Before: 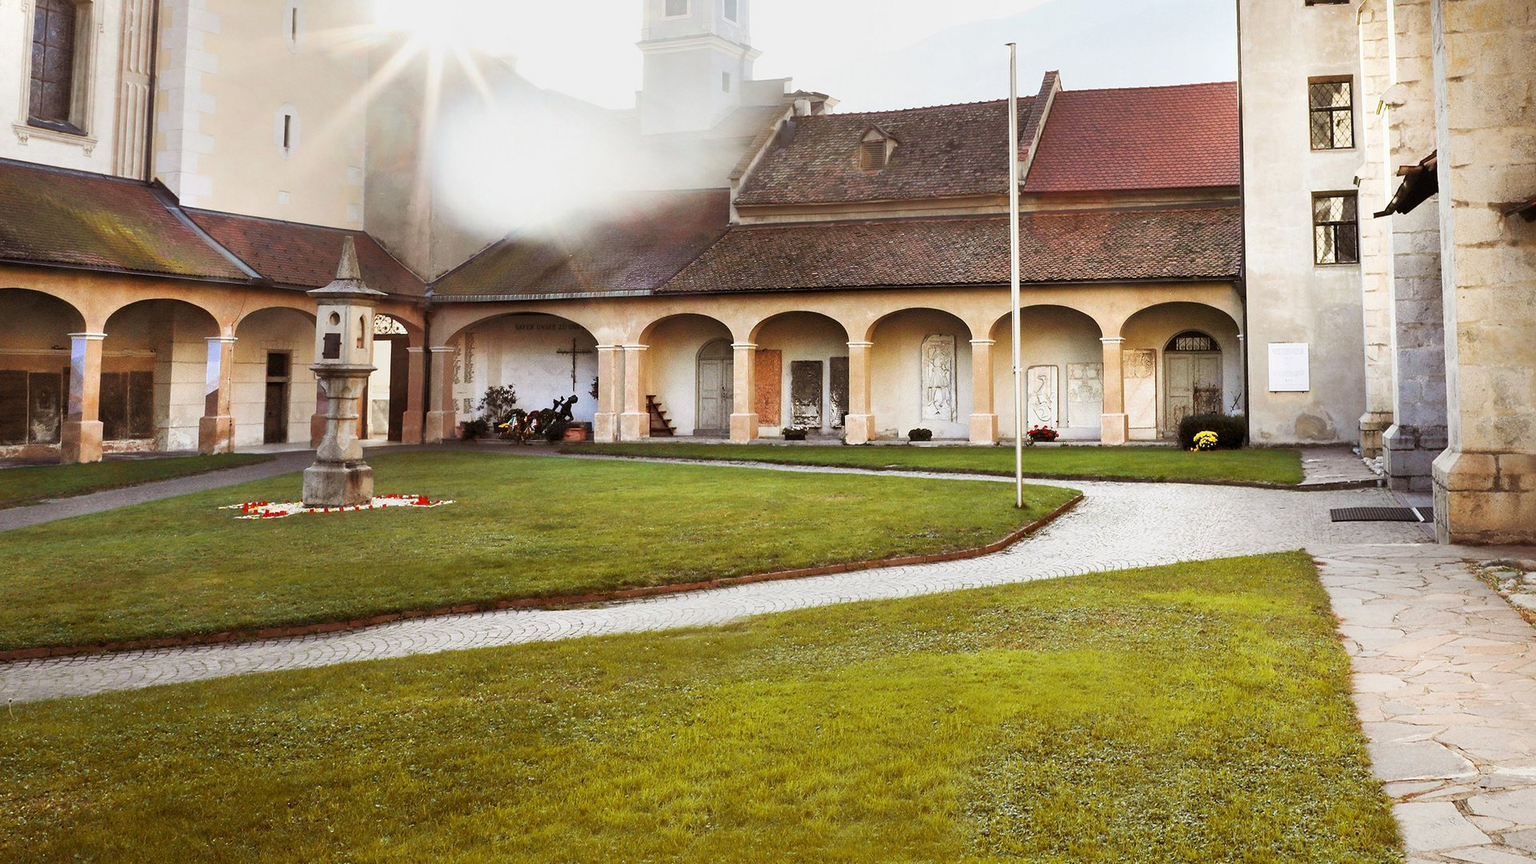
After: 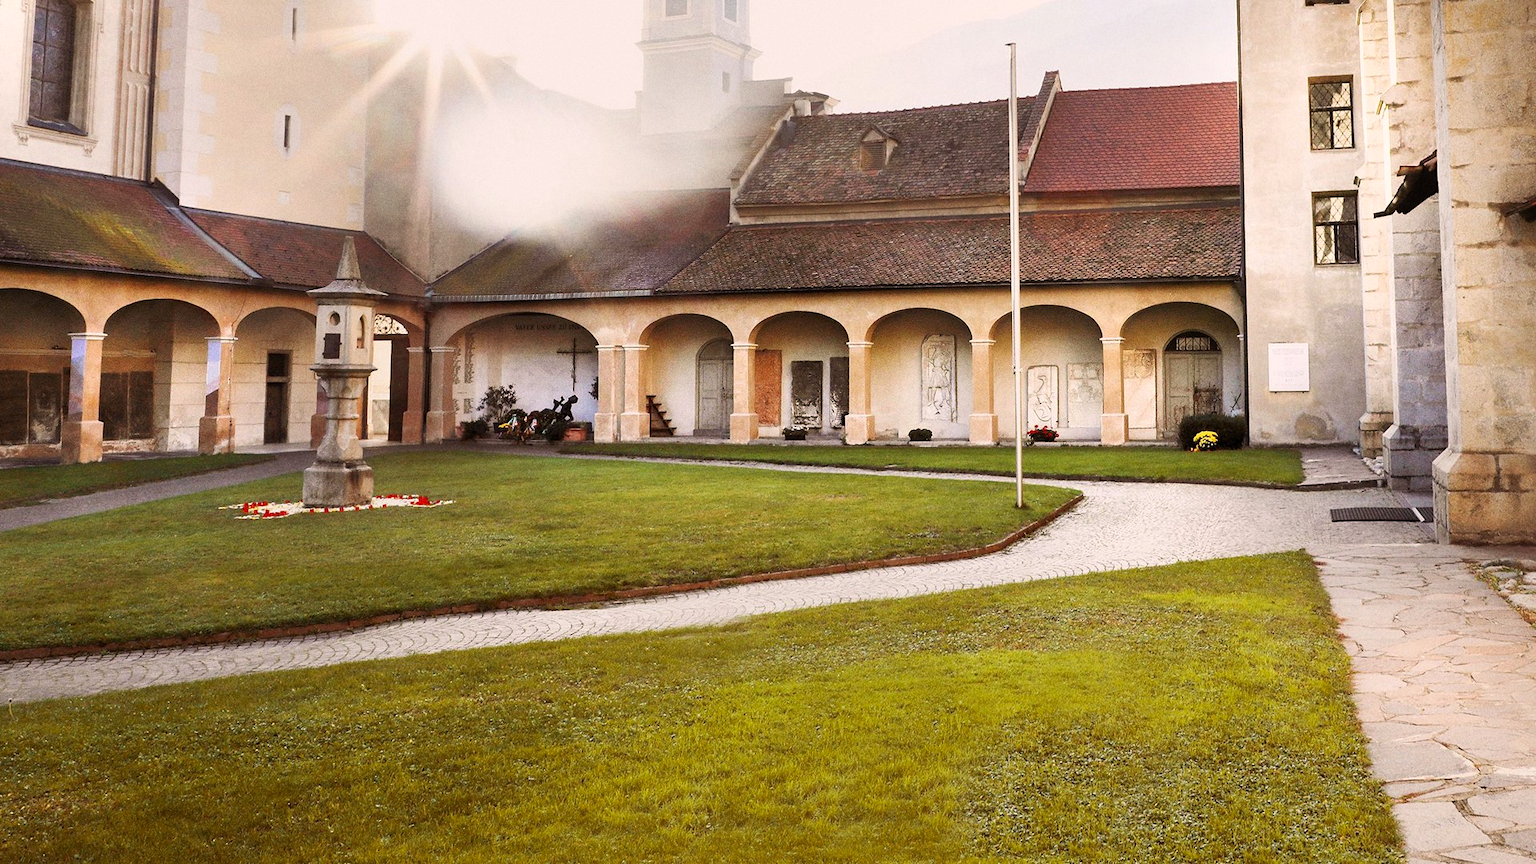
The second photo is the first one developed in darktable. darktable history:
color correction: highlights a* 5.81, highlights b* 4.84
grain: strength 26%
